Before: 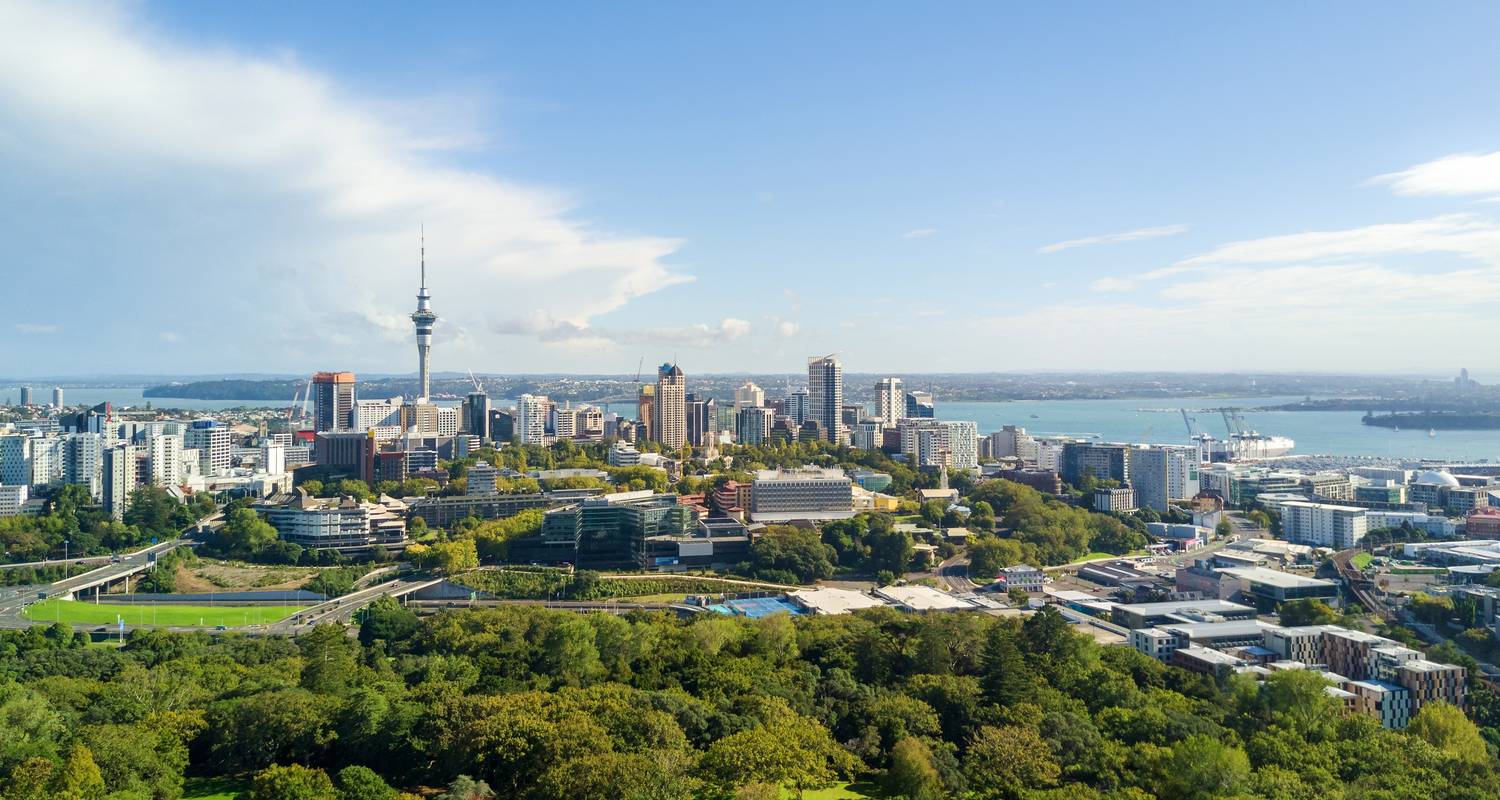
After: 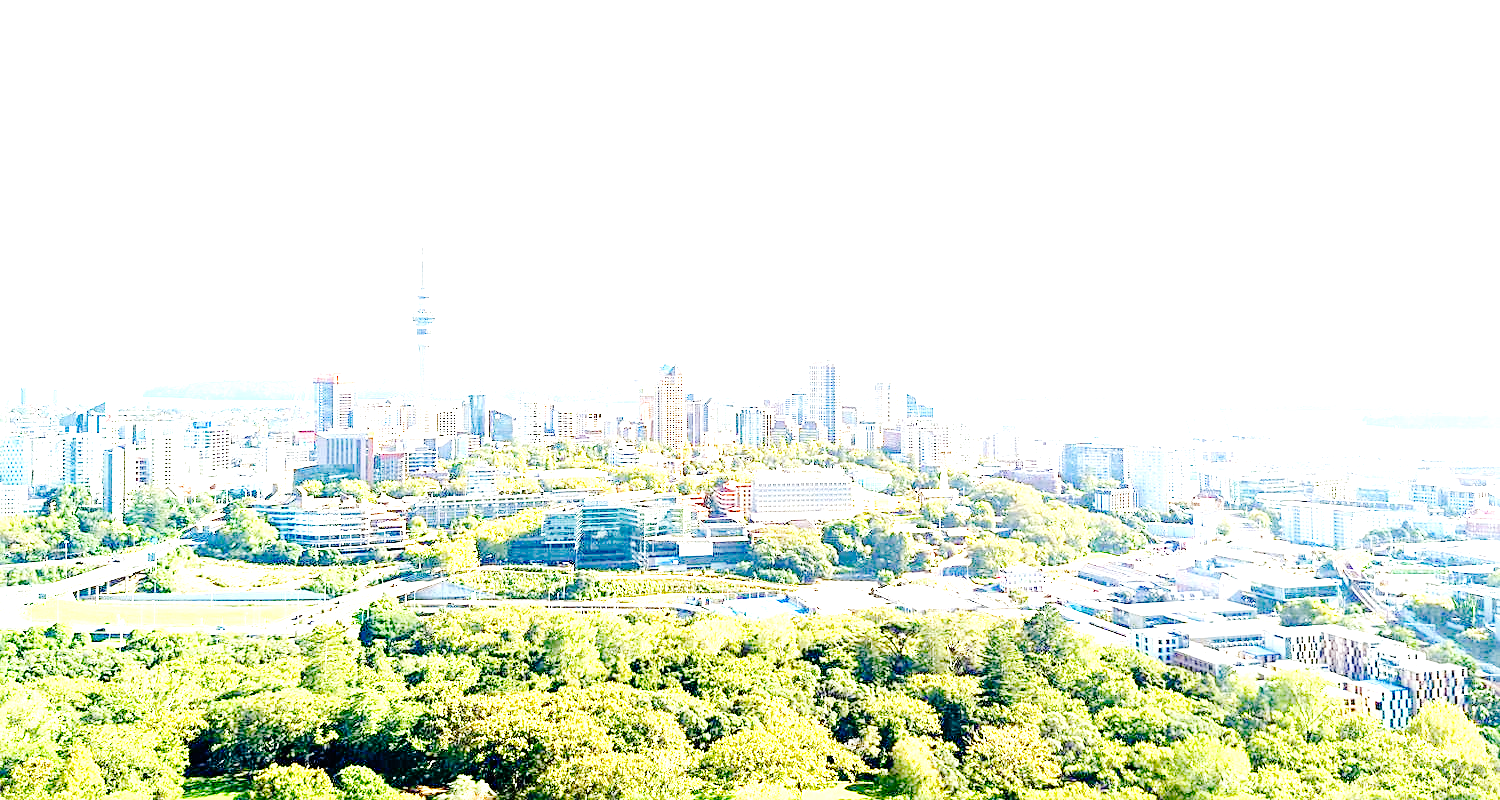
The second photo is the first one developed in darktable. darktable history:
sharpen: on, module defaults
base curve: curves: ch0 [(0, 0) (0.036, 0.01) (0.123, 0.254) (0.258, 0.504) (0.507, 0.748) (1, 1)], preserve colors none
exposure: exposure 3.076 EV, compensate highlight preservation false
